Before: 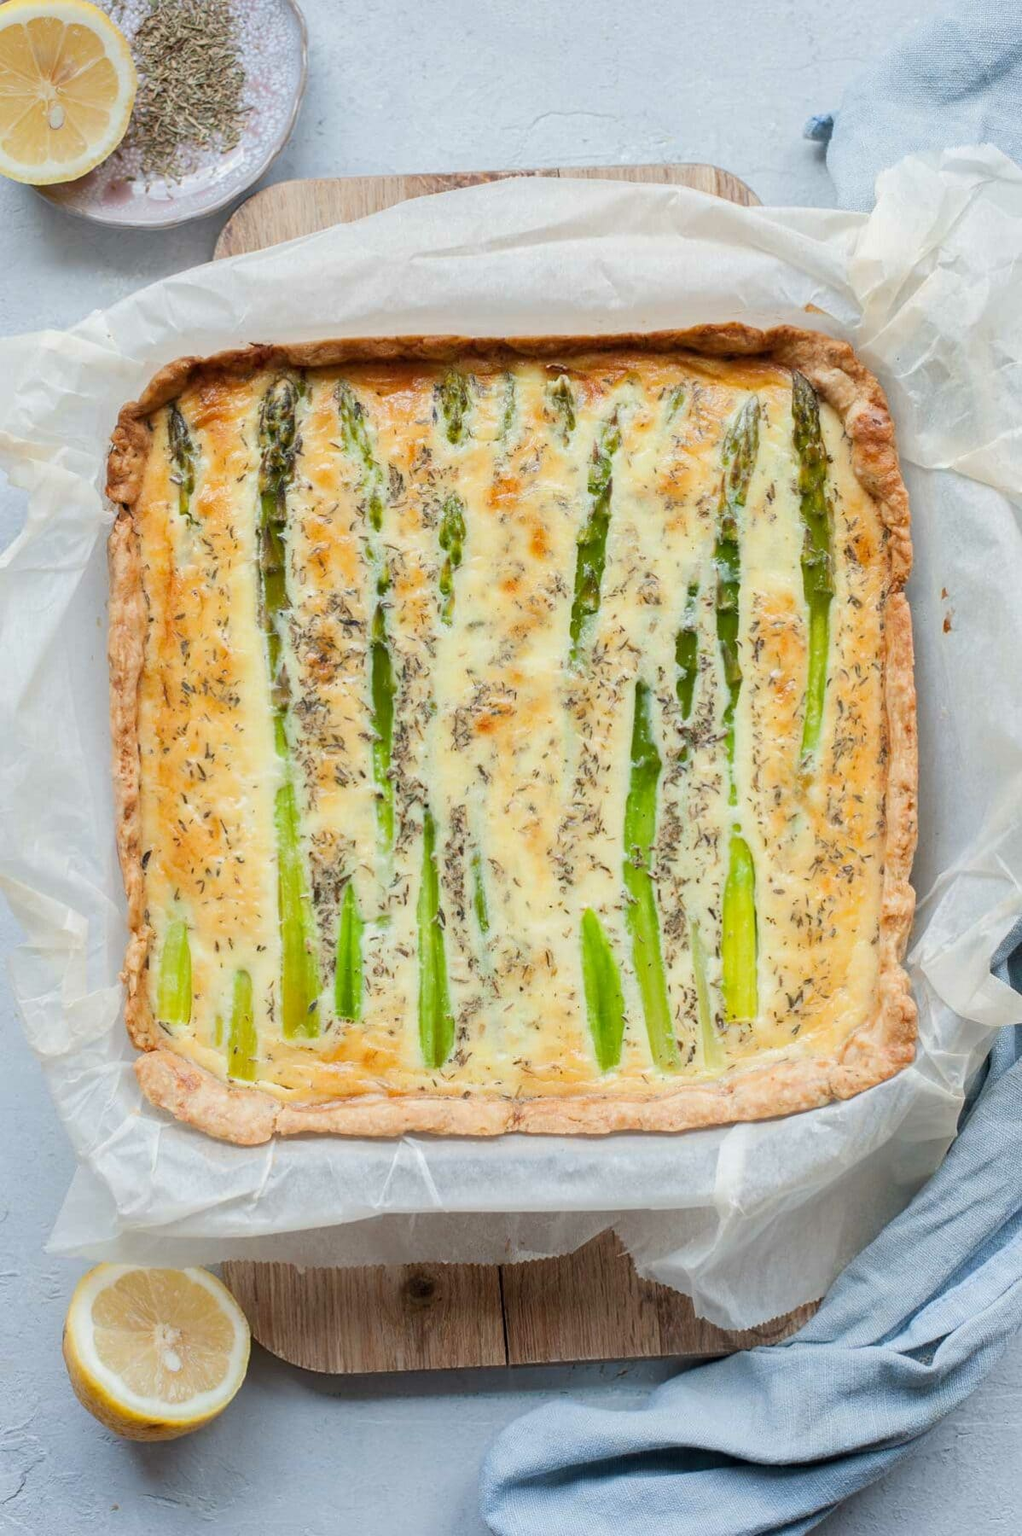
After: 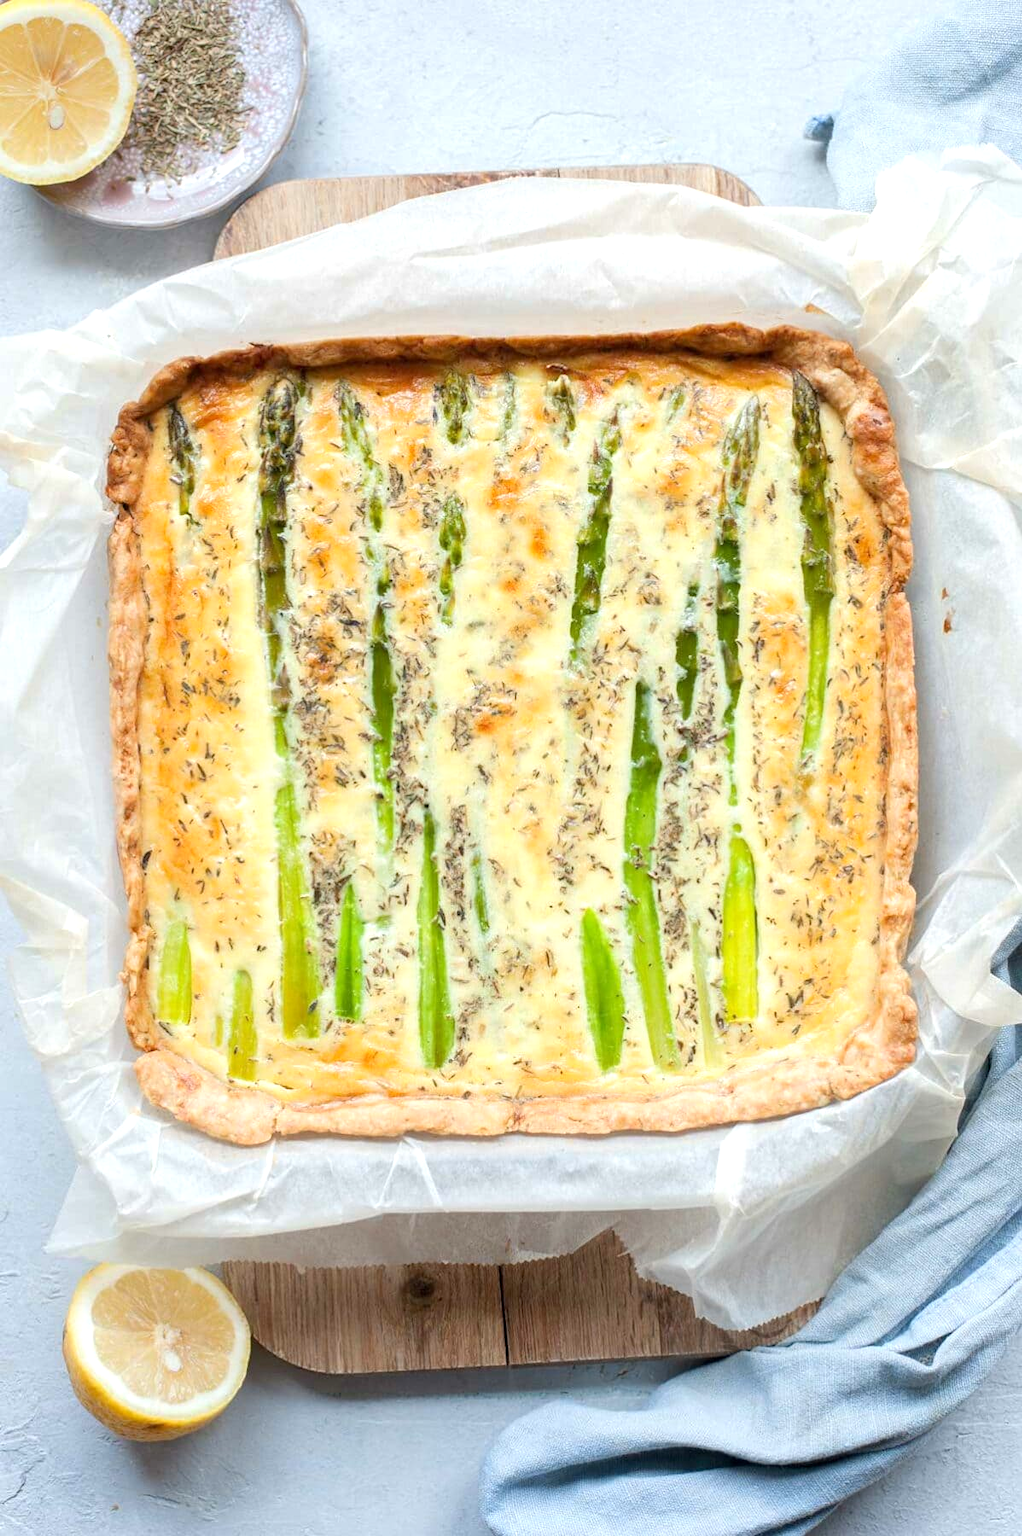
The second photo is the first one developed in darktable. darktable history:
exposure: black level correction 0.001, exposure 0.499 EV, compensate highlight preservation false
tone equalizer: edges refinement/feathering 500, mask exposure compensation -1.57 EV, preserve details guided filter
